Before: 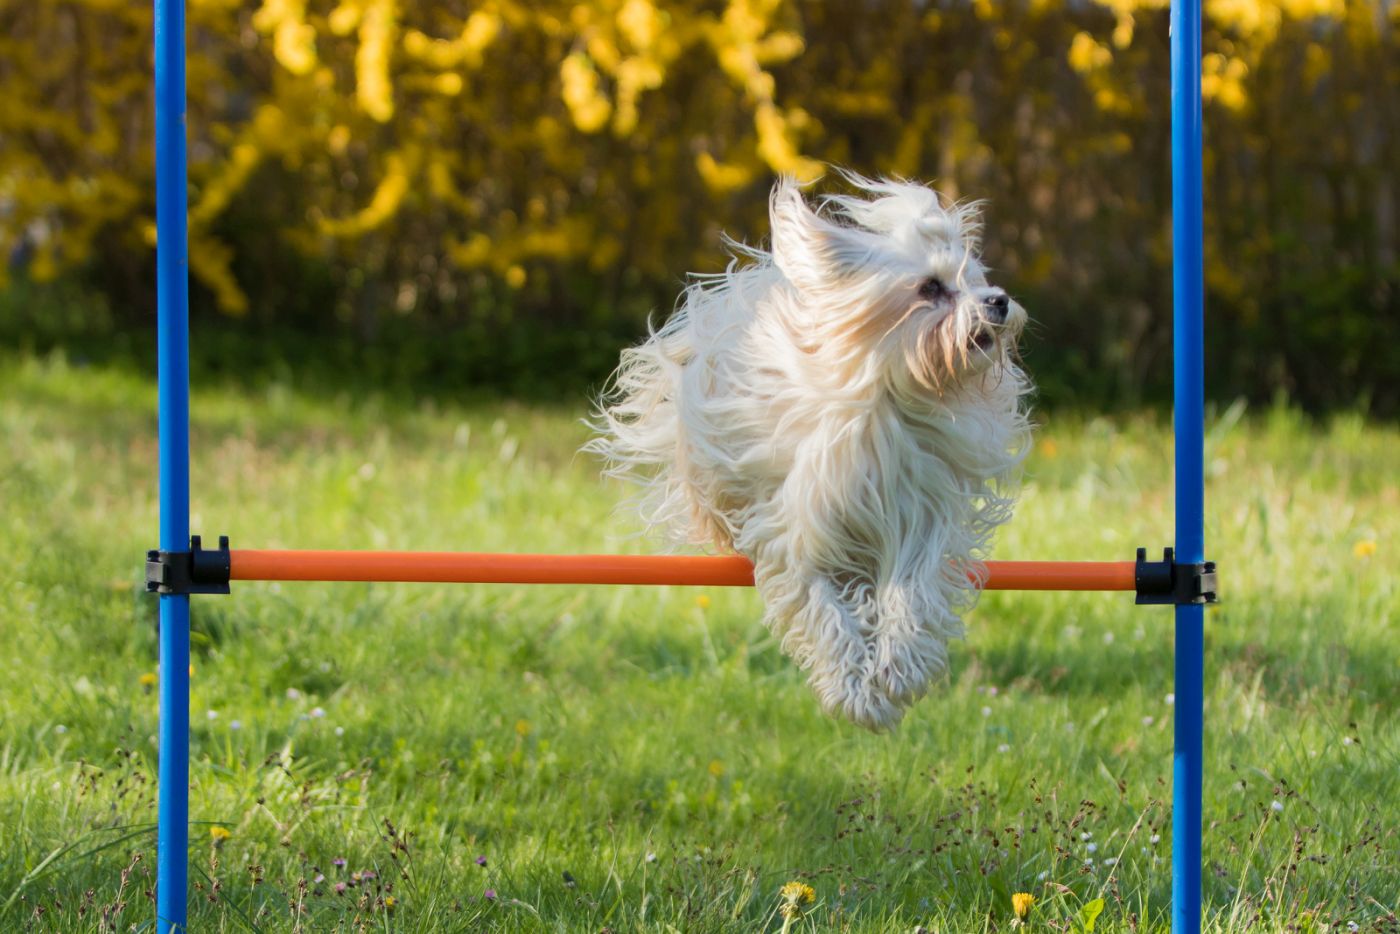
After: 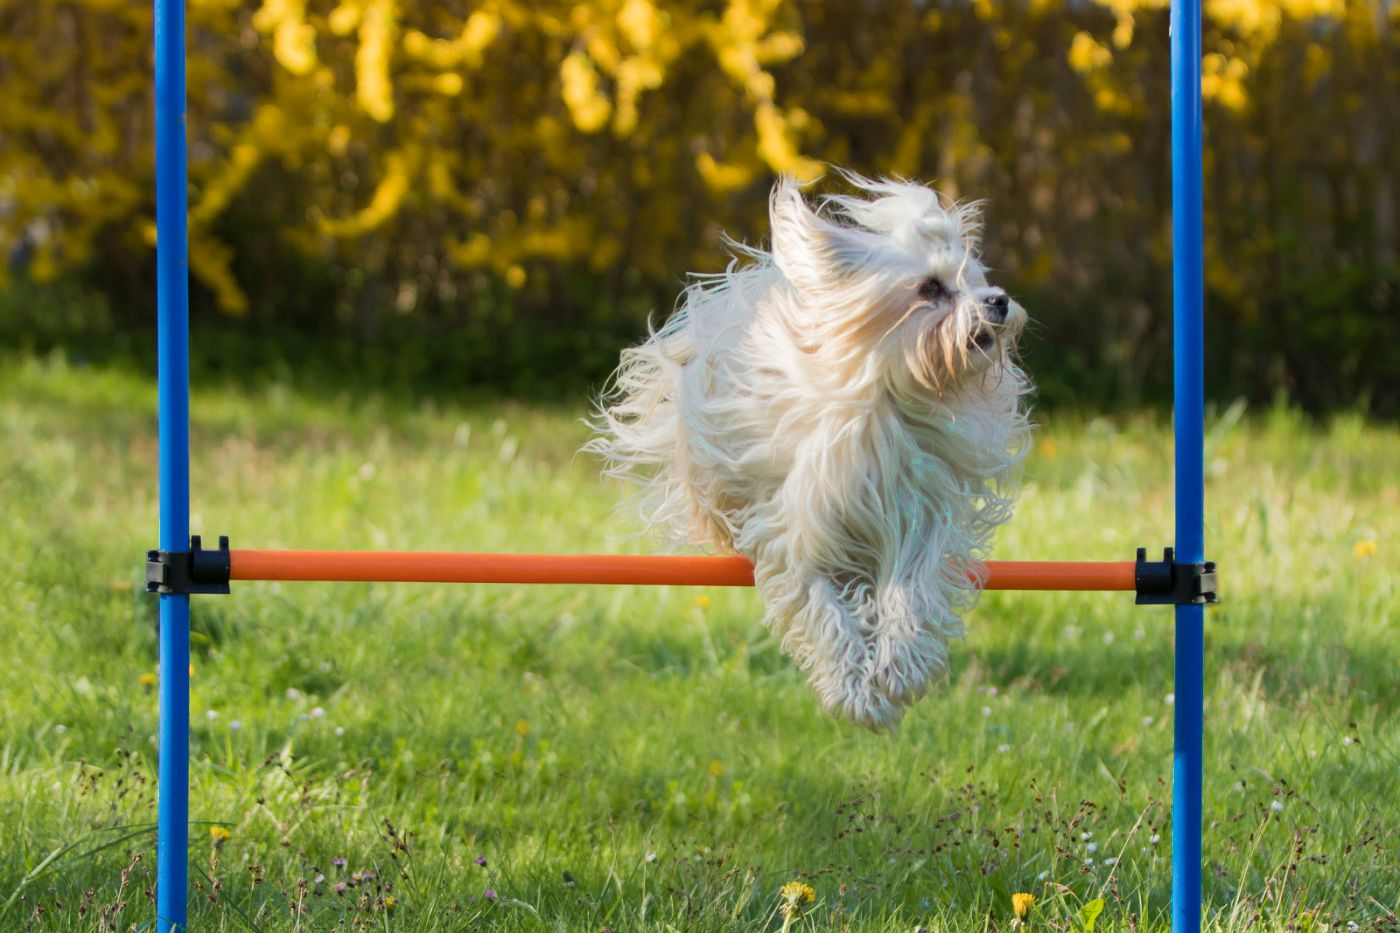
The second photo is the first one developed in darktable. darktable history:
crop: bottom 0.071%
color zones: curves: ch0 [(0.25, 0.5) (0.423, 0.5) (0.443, 0.5) (0.521, 0.756) (0.568, 0.5) (0.576, 0.5) (0.75, 0.5)]; ch1 [(0.25, 0.5) (0.423, 0.5) (0.443, 0.5) (0.539, 0.873) (0.624, 0.565) (0.631, 0.5) (0.75, 0.5)]
